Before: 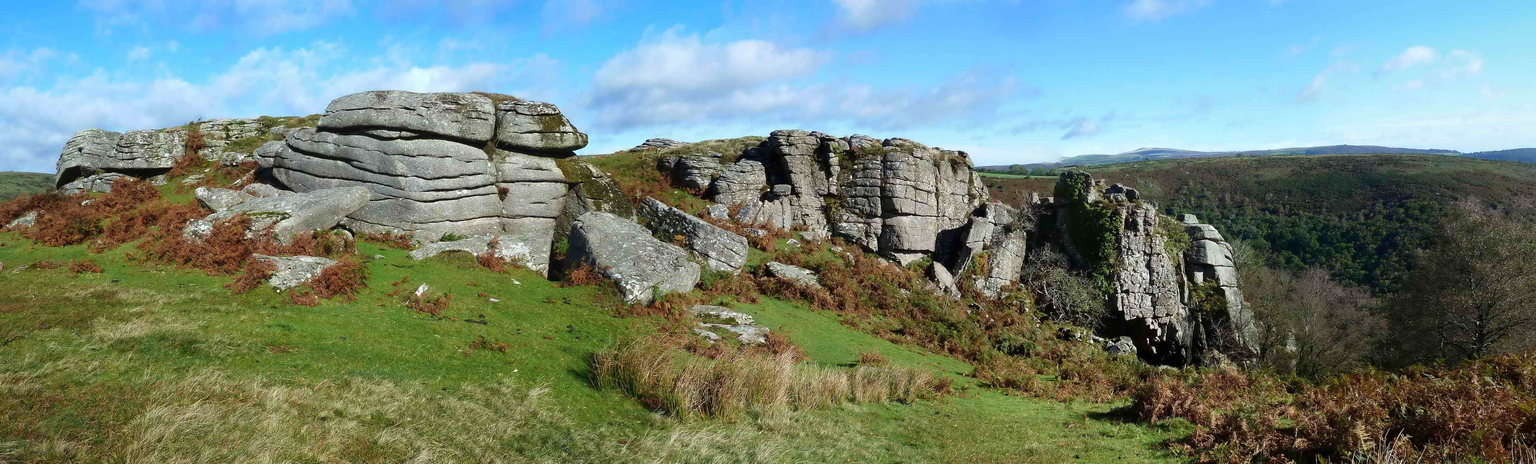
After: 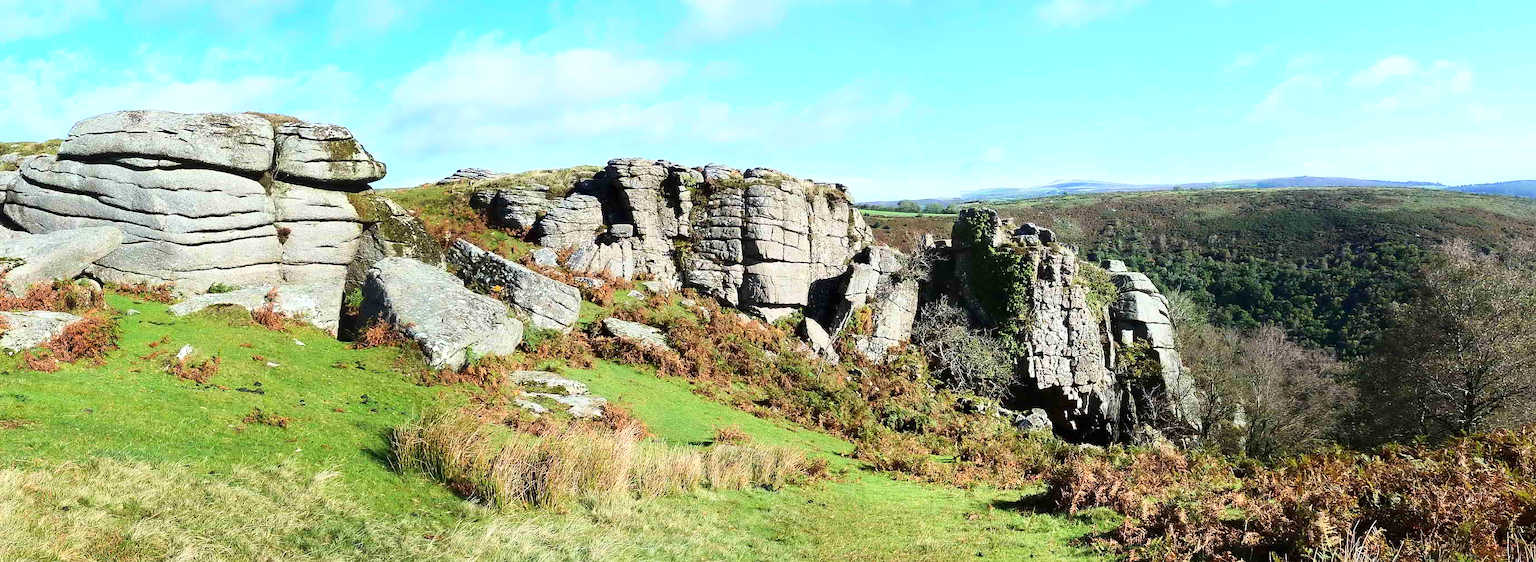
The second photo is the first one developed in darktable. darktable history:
base curve: curves: ch0 [(0, 0) (0.018, 0.026) (0.143, 0.37) (0.33, 0.731) (0.458, 0.853) (0.735, 0.965) (0.905, 0.986) (1, 1)]
sharpen: amount 0.2
crop: left 17.582%, bottom 0.031%
